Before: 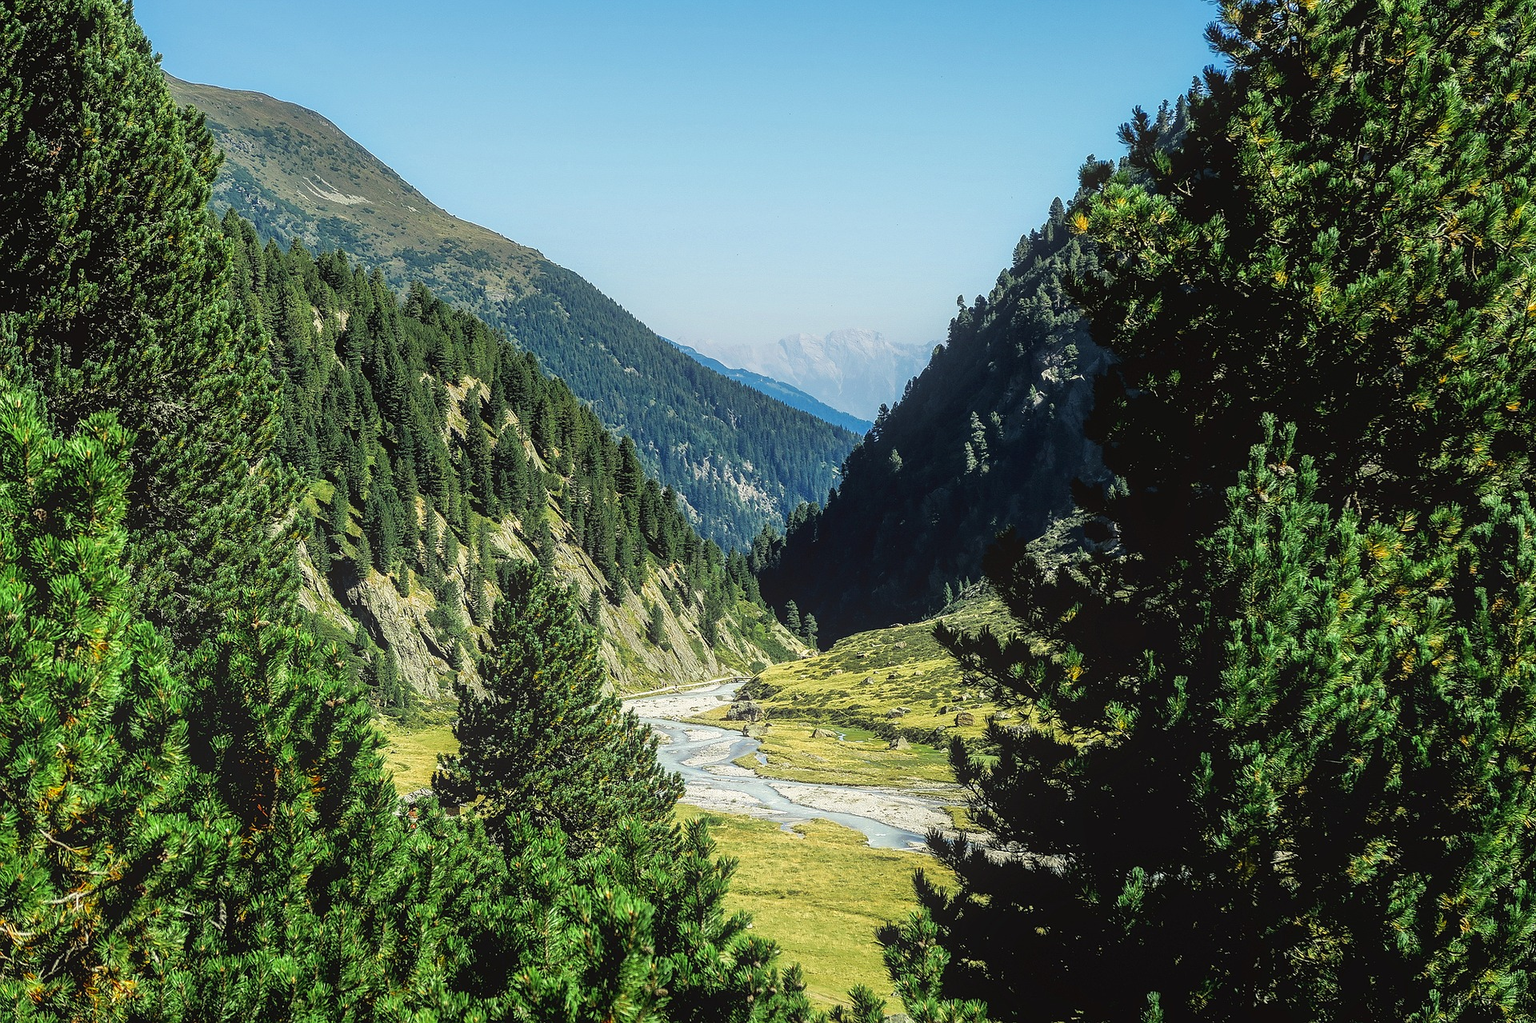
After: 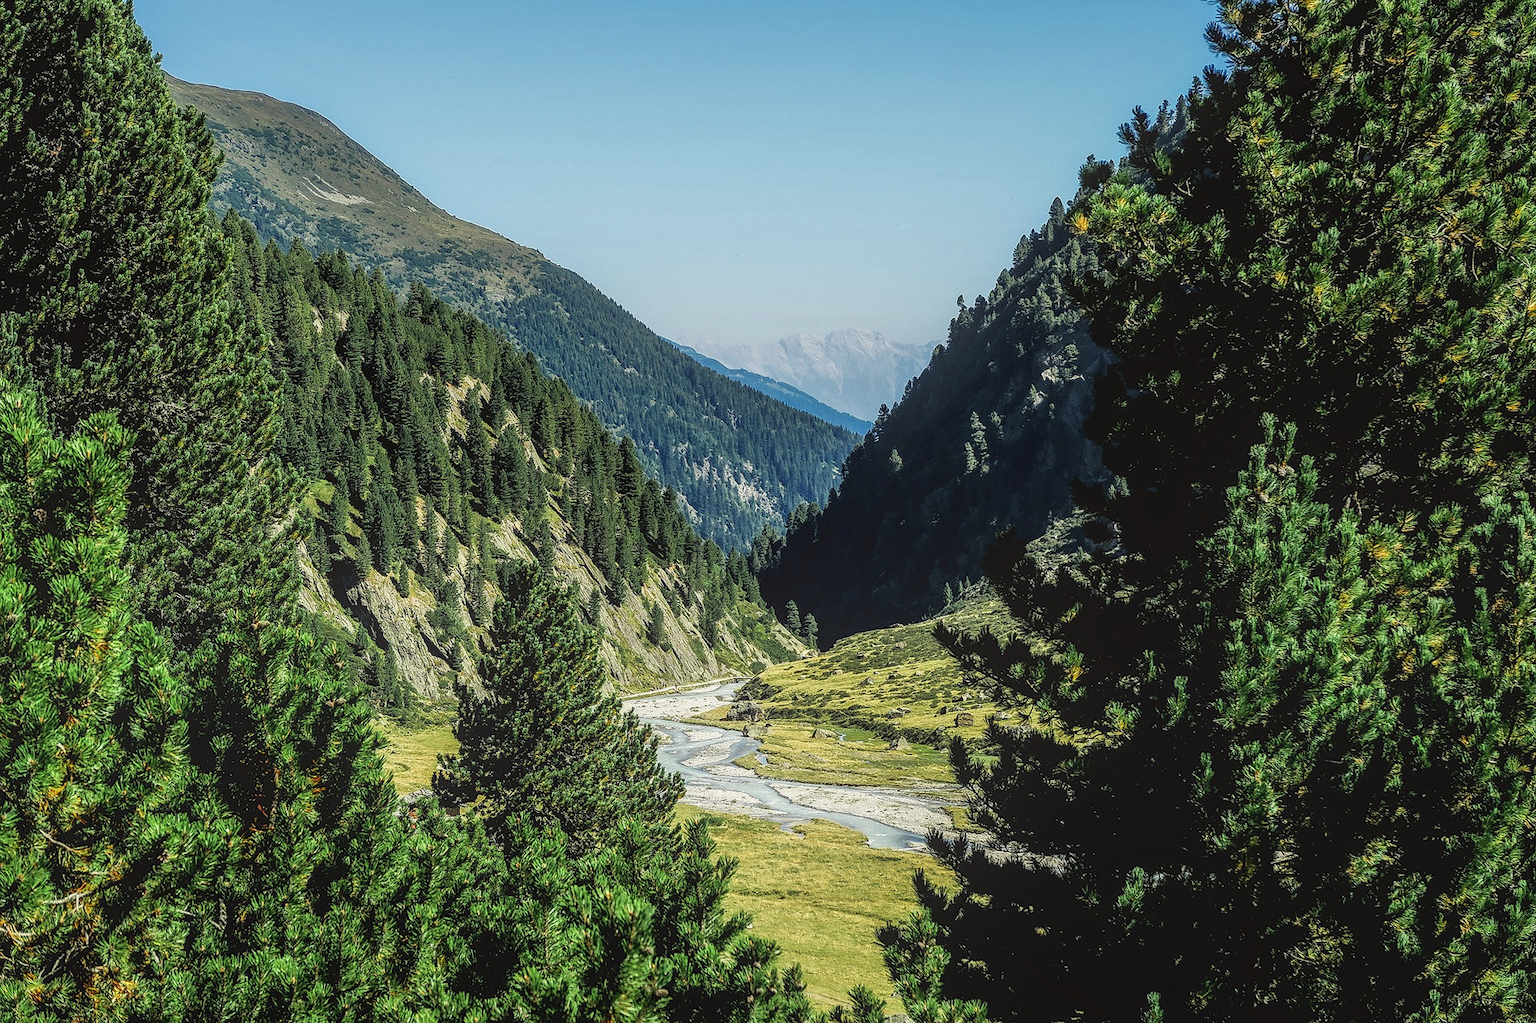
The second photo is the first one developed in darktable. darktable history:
contrast brightness saturation: contrast -0.072, brightness -0.04, saturation -0.108
local contrast: on, module defaults
